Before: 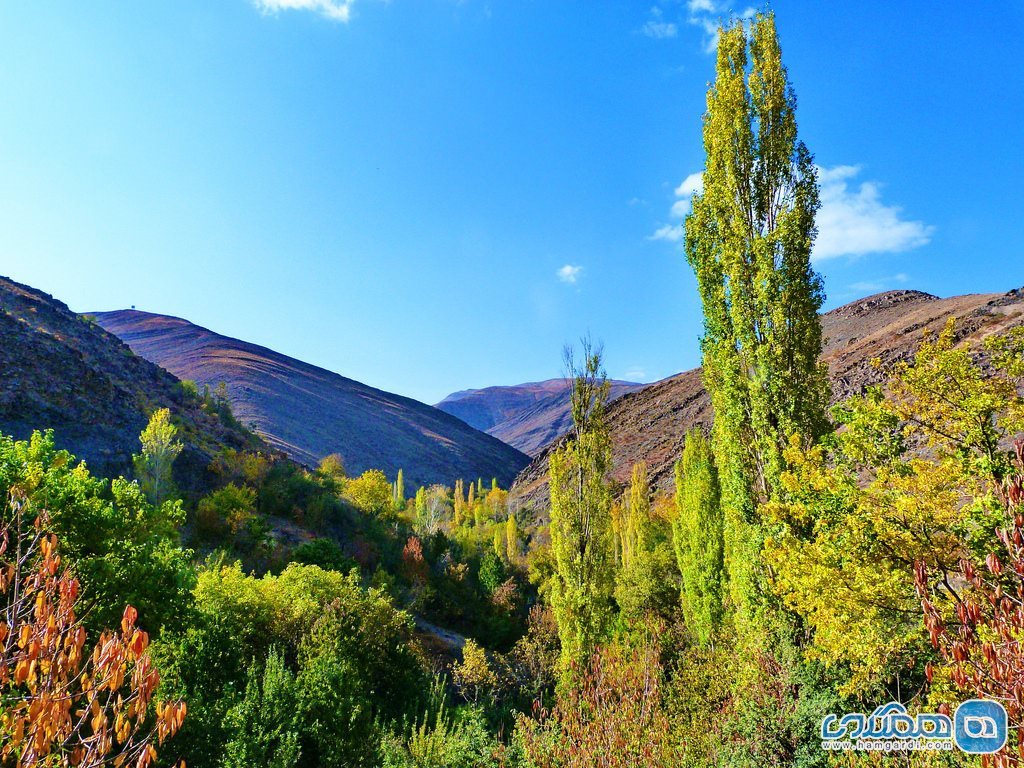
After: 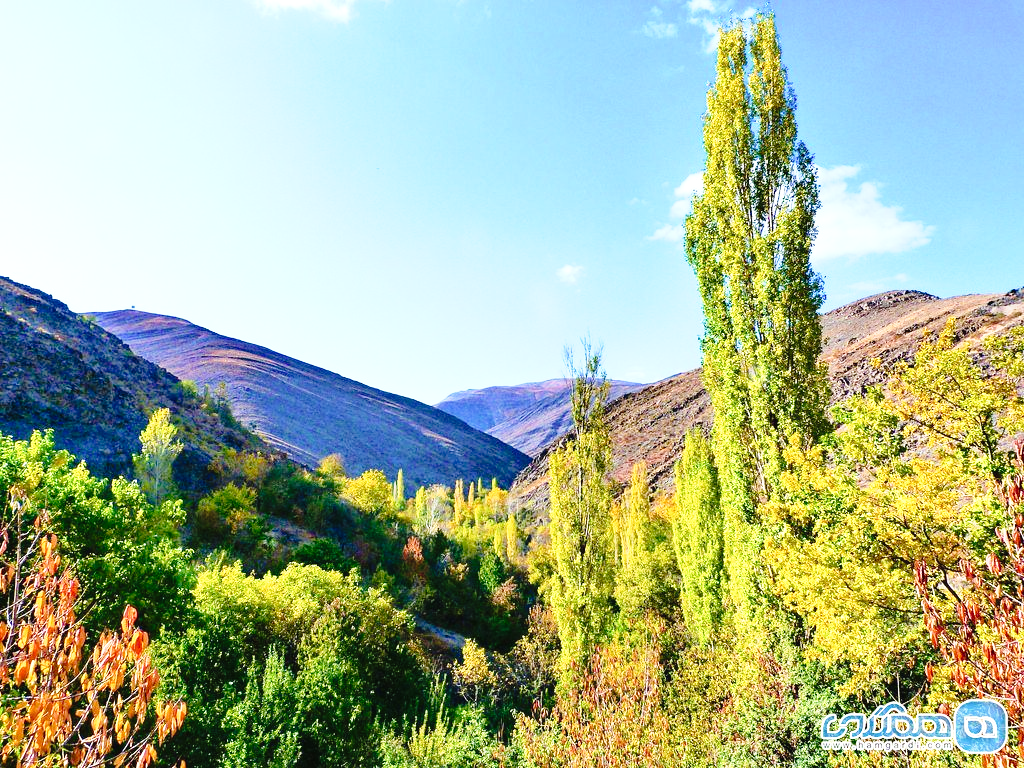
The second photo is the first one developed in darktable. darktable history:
exposure: black level correction 0, exposure 0.698 EV, compensate exposure bias true, compensate highlight preservation false
tone curve: curves: ch0 [(0, 0.013) (0.129, 0.1) (0.327, 0.382) (0.489, 0.573) (0.66, 0.748) (0.858, 0.926) (1, 0.977)]; ch1 [(0, 0) (0.353, 0.344) (0.45, 0.46) (0.498, 0.495) (0.521, 0.506) (0.563, 0.559) (0.592, 0.585) (0.657, 0.655) (1, 1)]; ch2 [(0, 0) (0.333, 0.346) (0.375, 0.375) (0.427, 0.44) (0.5, 0.501) (0.505, 0.499) (0.528, 0.533) (0.579, 0.61) (0.612, 0.644) (0.66, 0.715) (1, 1)], preserve colors none
